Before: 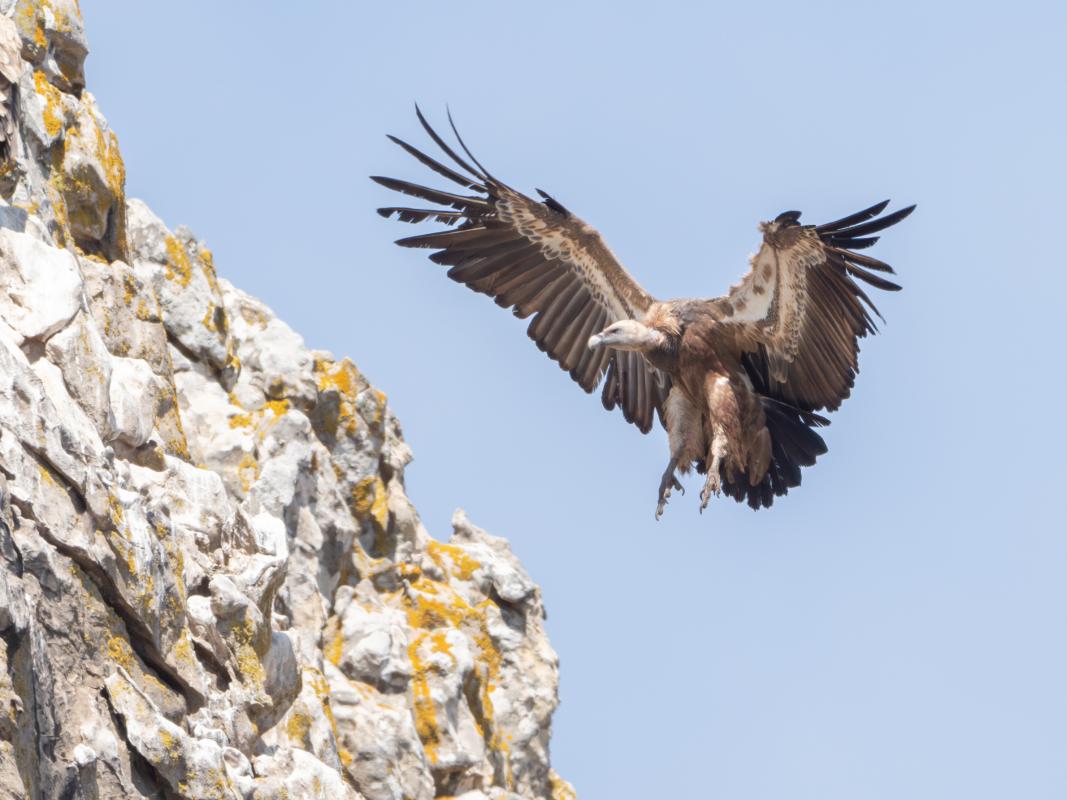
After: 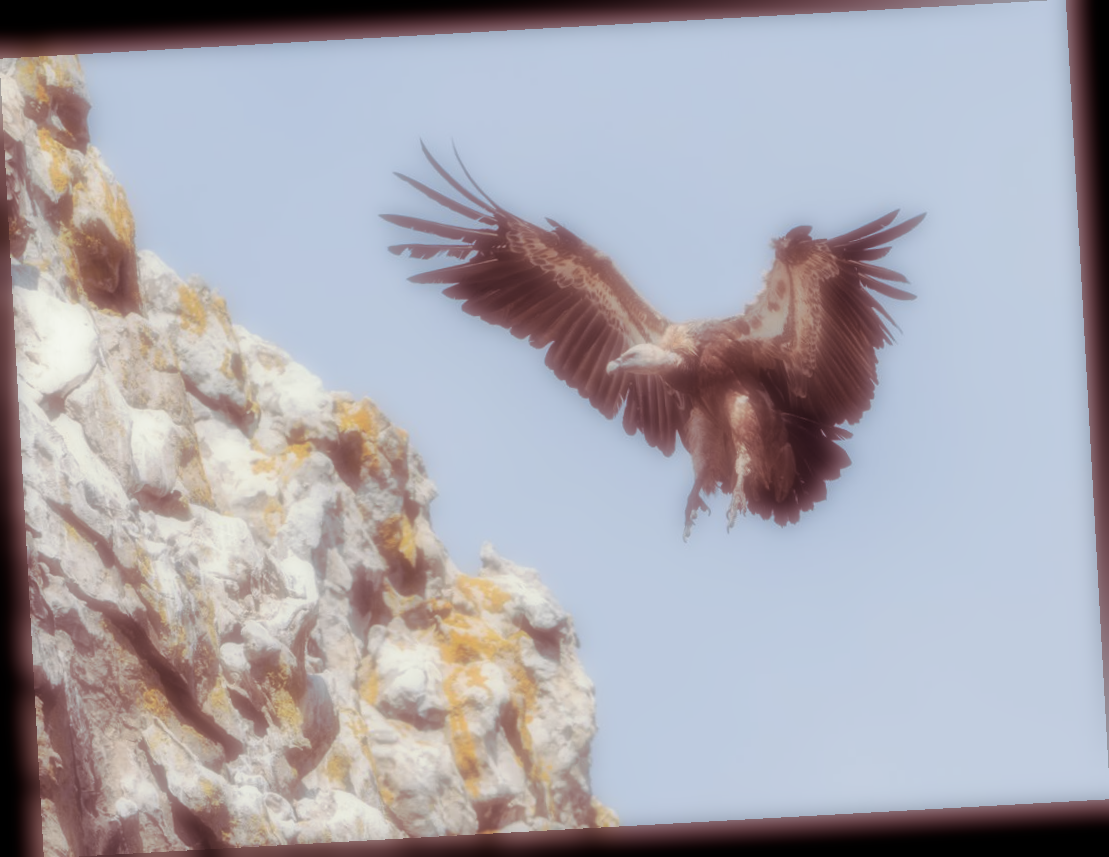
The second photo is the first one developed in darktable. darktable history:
exposure: exposure -0.293 EV, compensate highlight preservation false
rotate and perspective: rotation -3.18°, automatic cropping off
soften: on, module defaults
split-toning: on, module defaults
